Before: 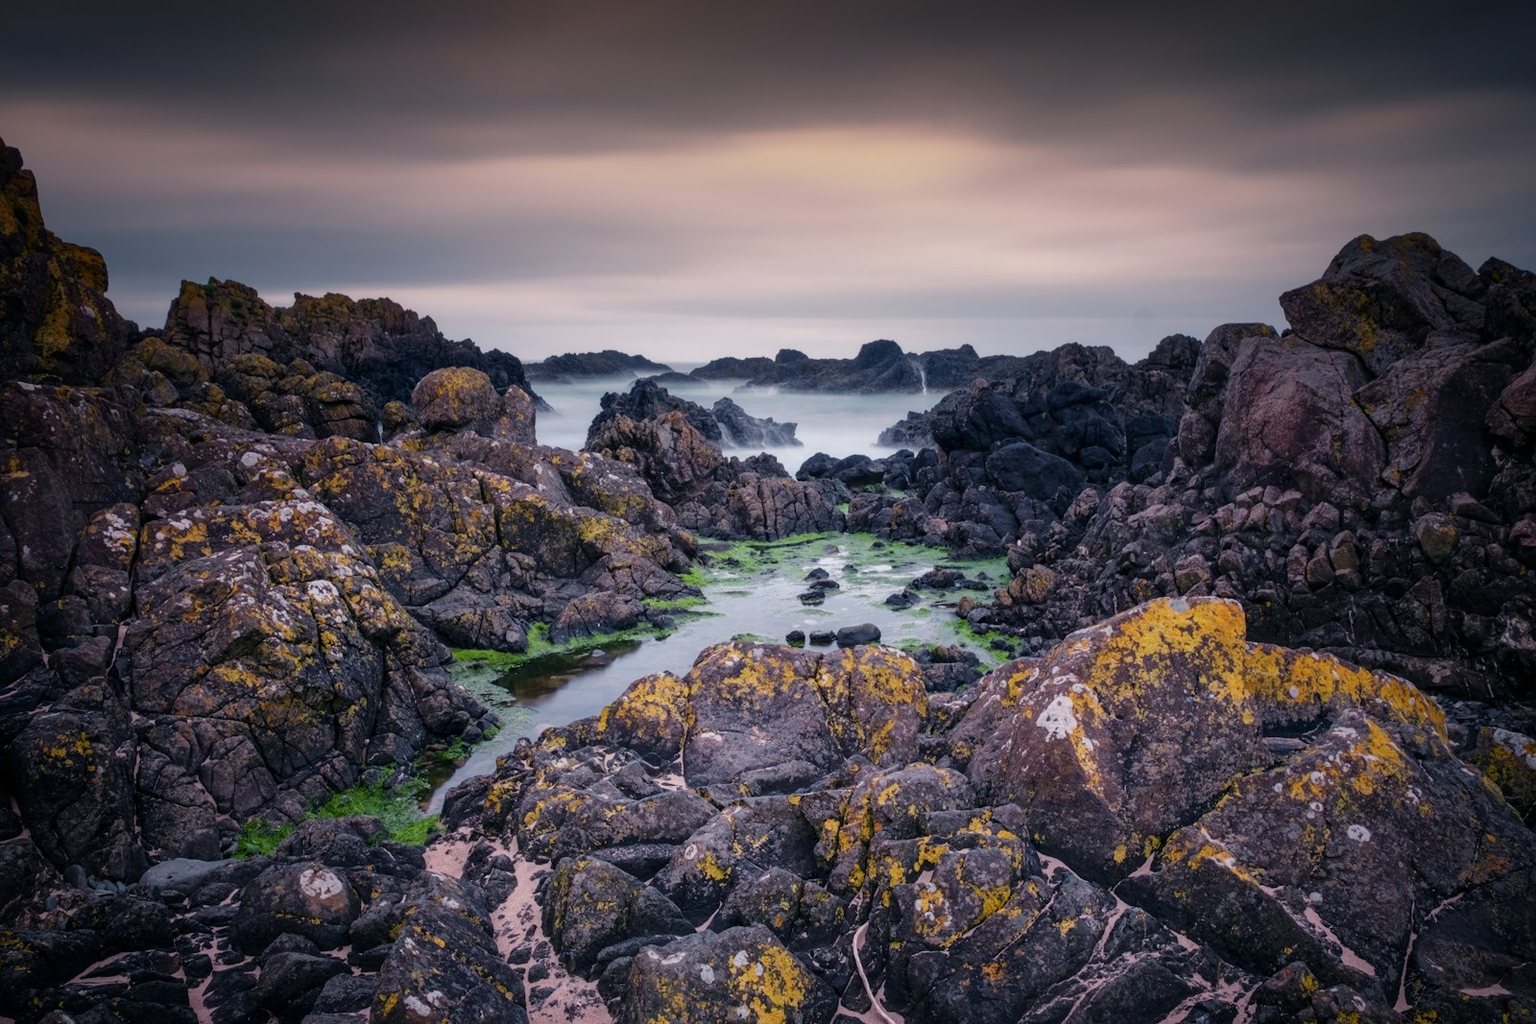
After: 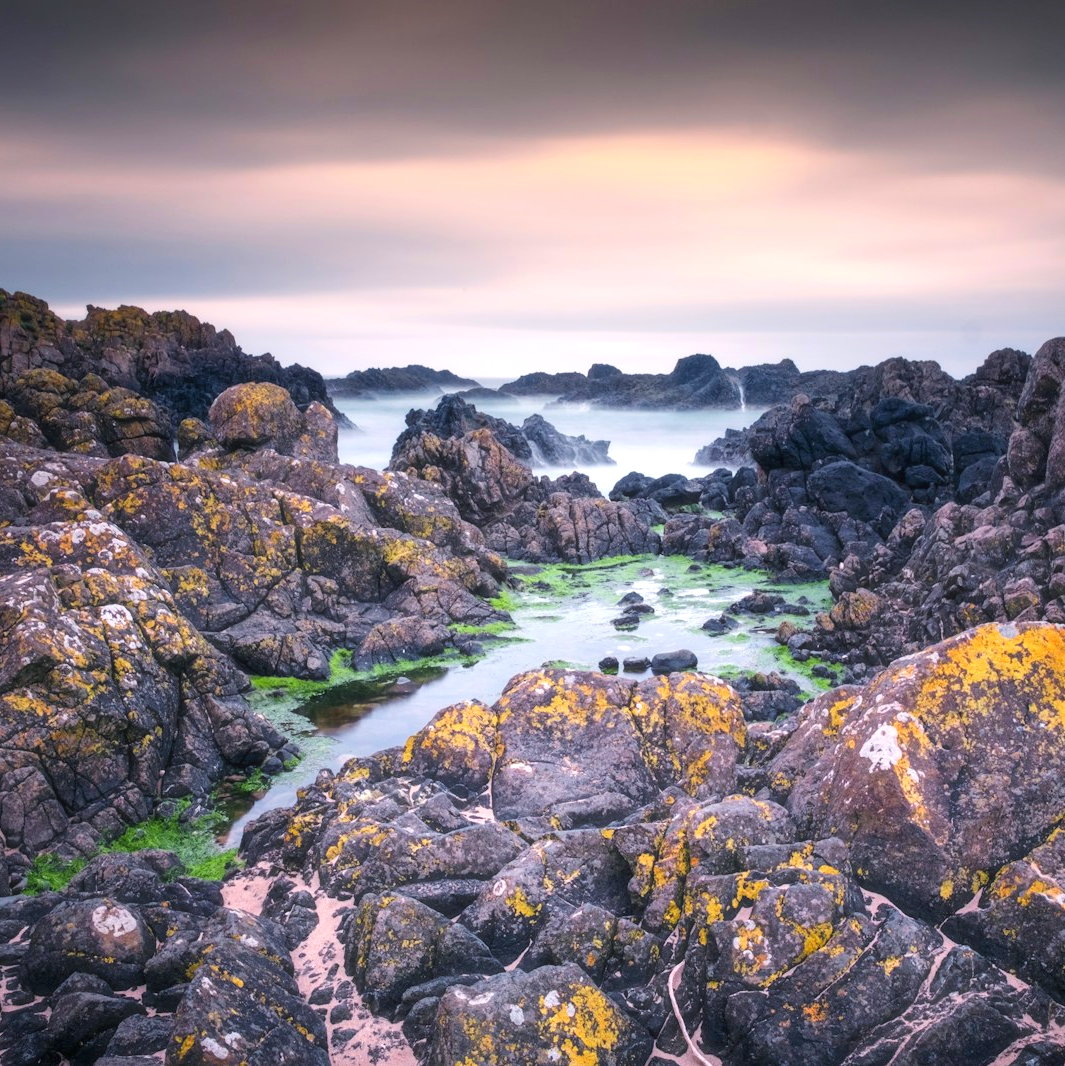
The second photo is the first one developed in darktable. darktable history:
contrast brightness saturation: contrast 0.074, brightness 0.083, saturation 0.18
haze removal: strength -0.058, compatibility mode true, adaptive false
exposure: exposure 0.696 EV, compensate highlight preservation false
crop and rotate: left 13.786%, right 19.605%
